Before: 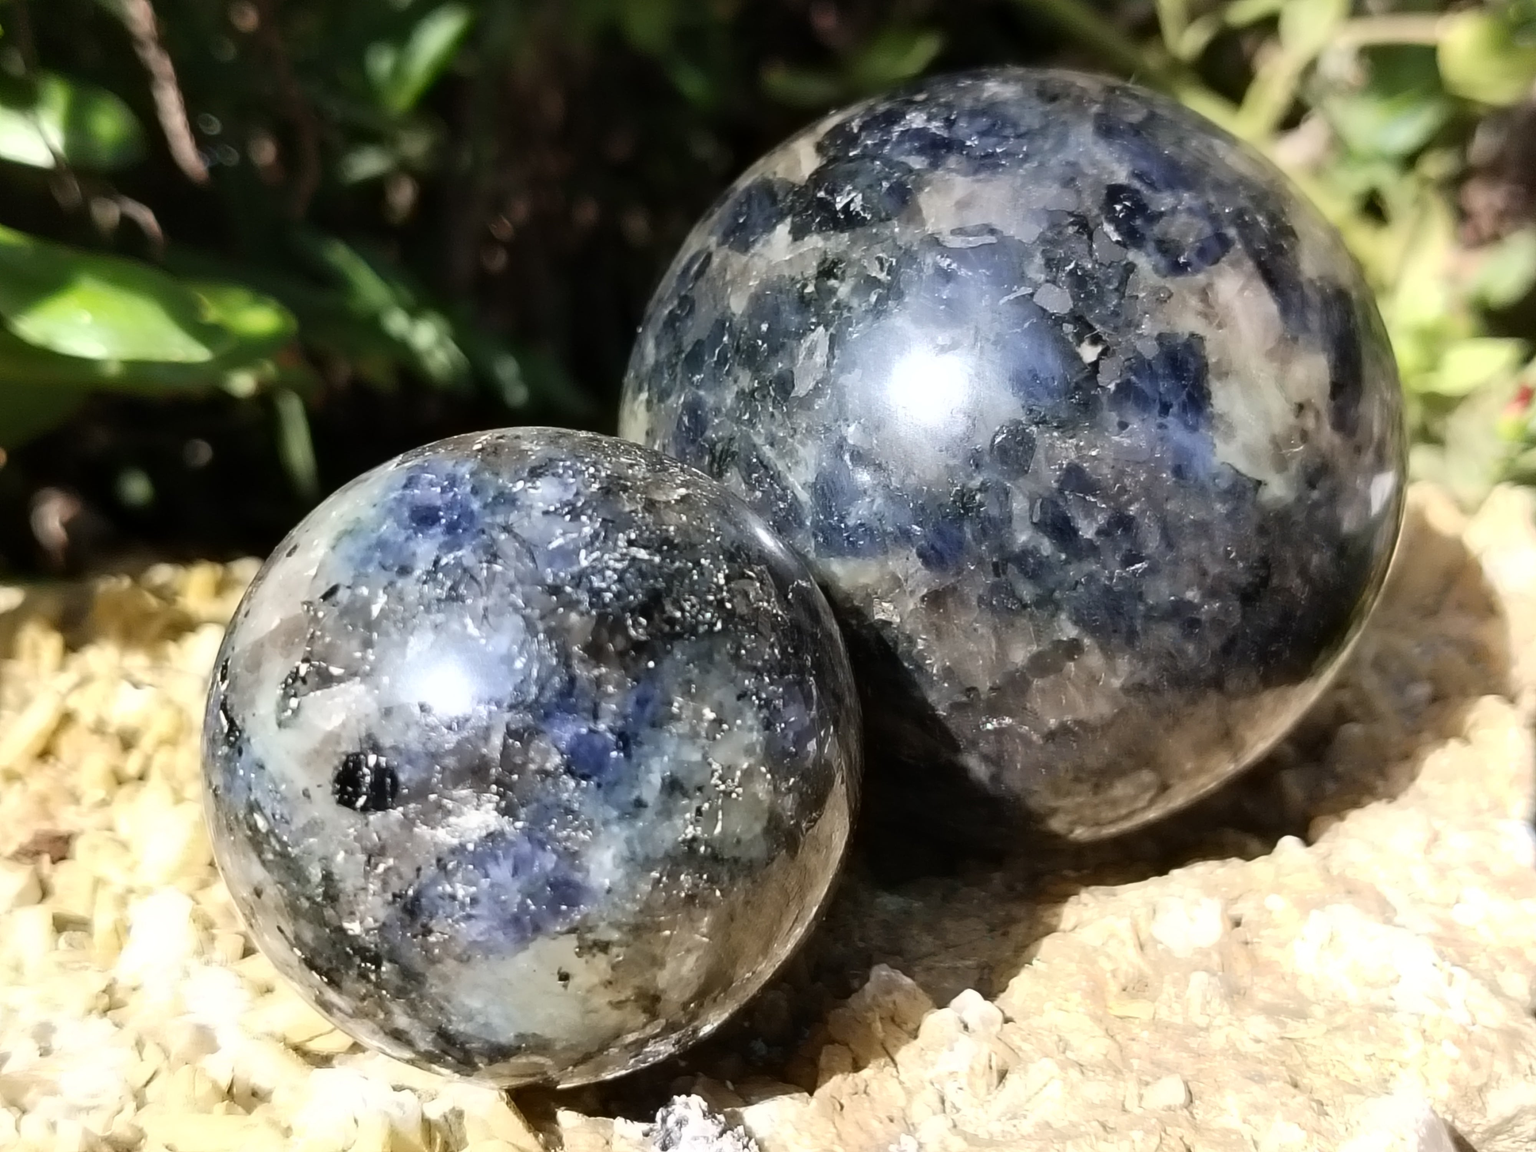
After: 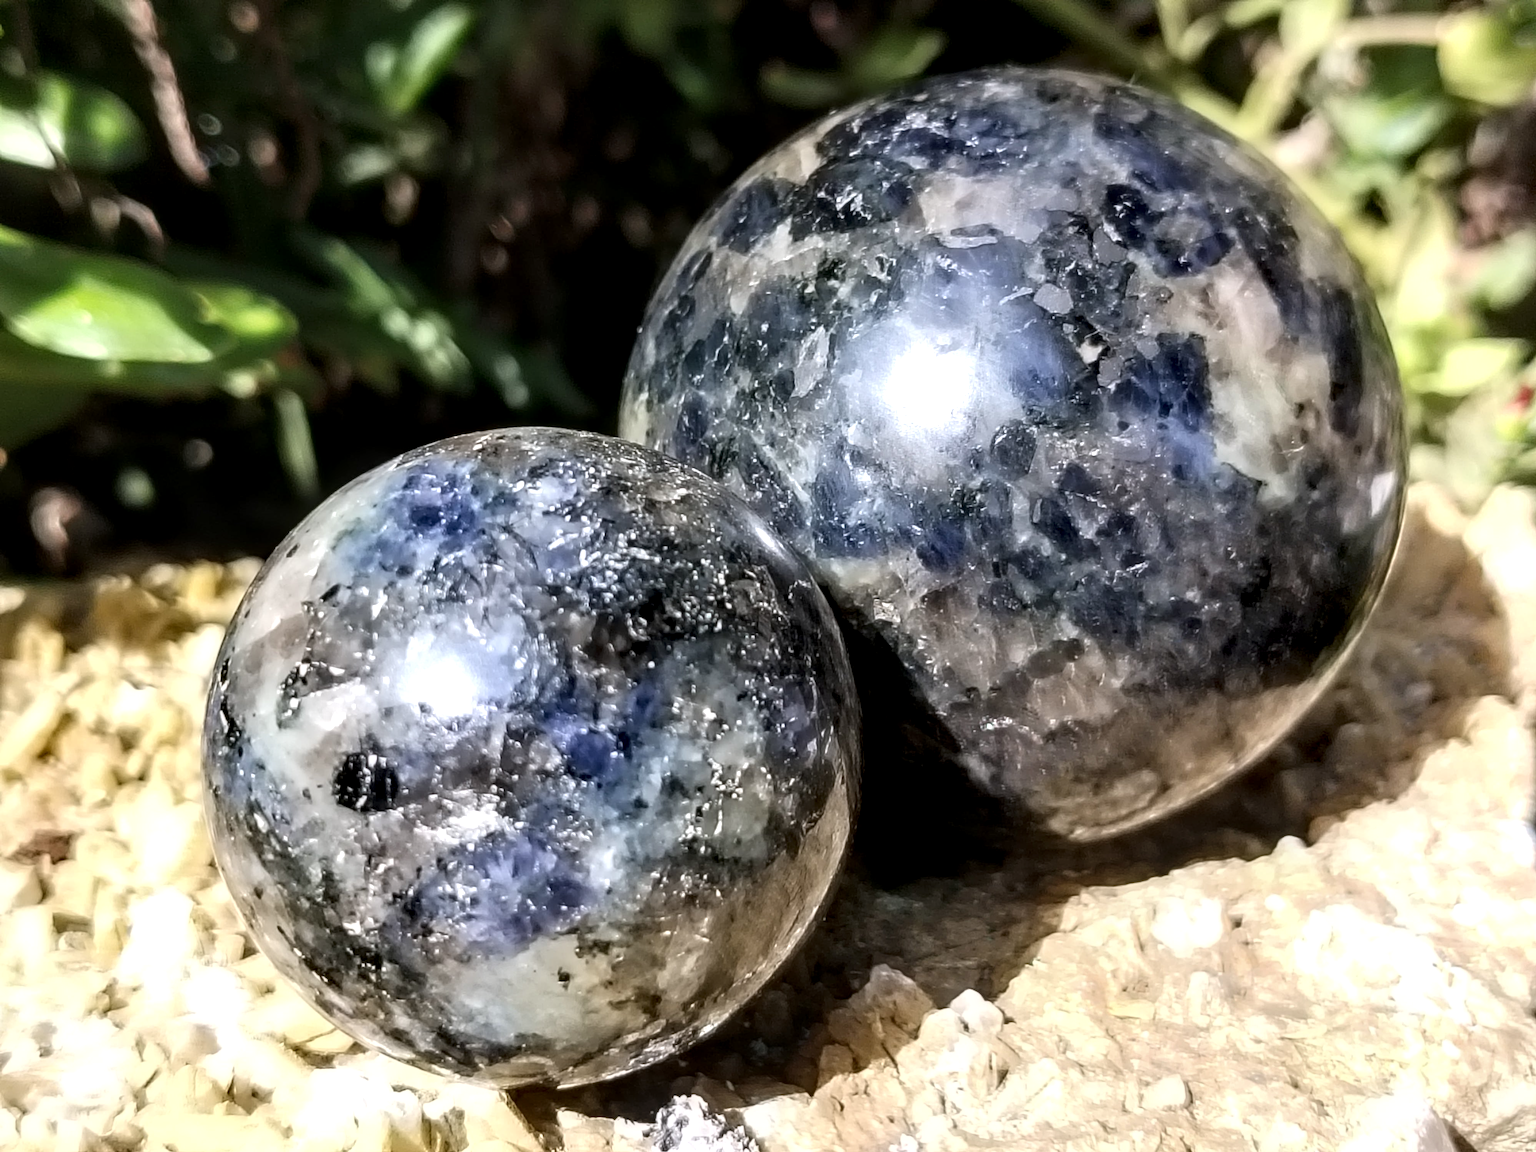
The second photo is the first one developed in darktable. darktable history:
white balance: red 1.004, blue 1.024
local contrast: detail 150%
